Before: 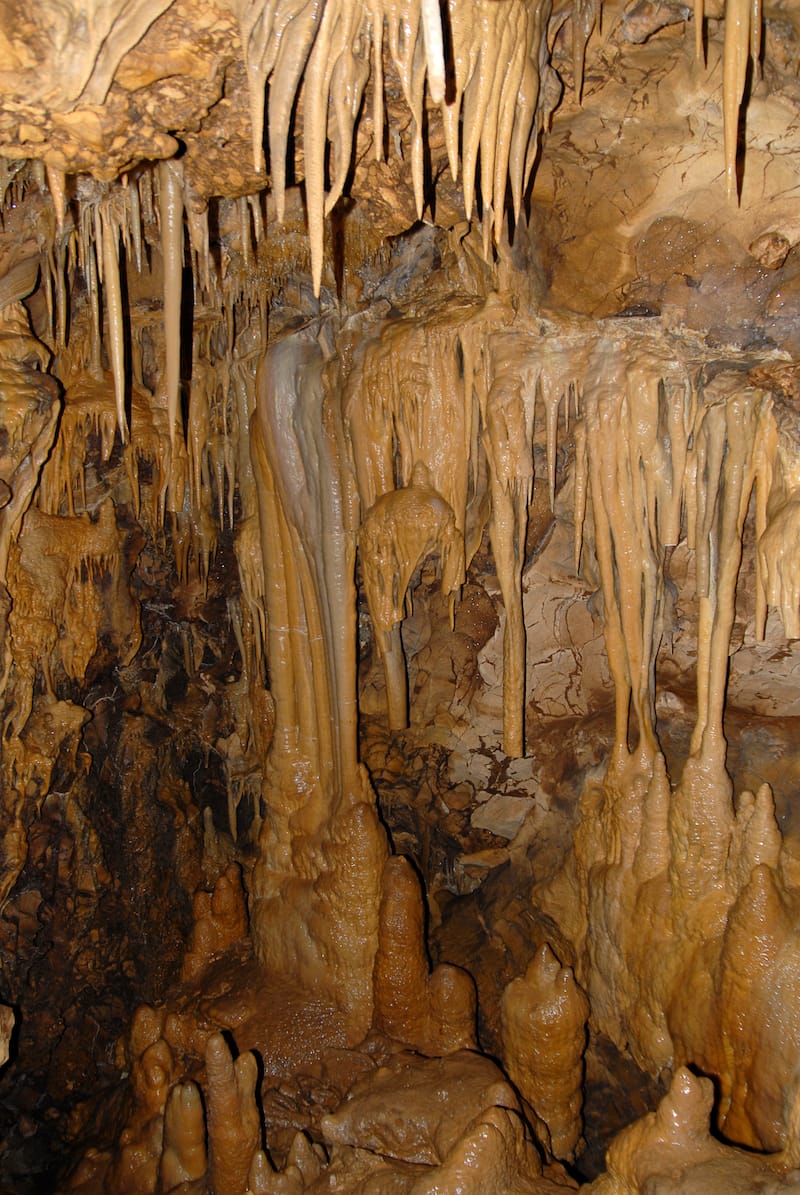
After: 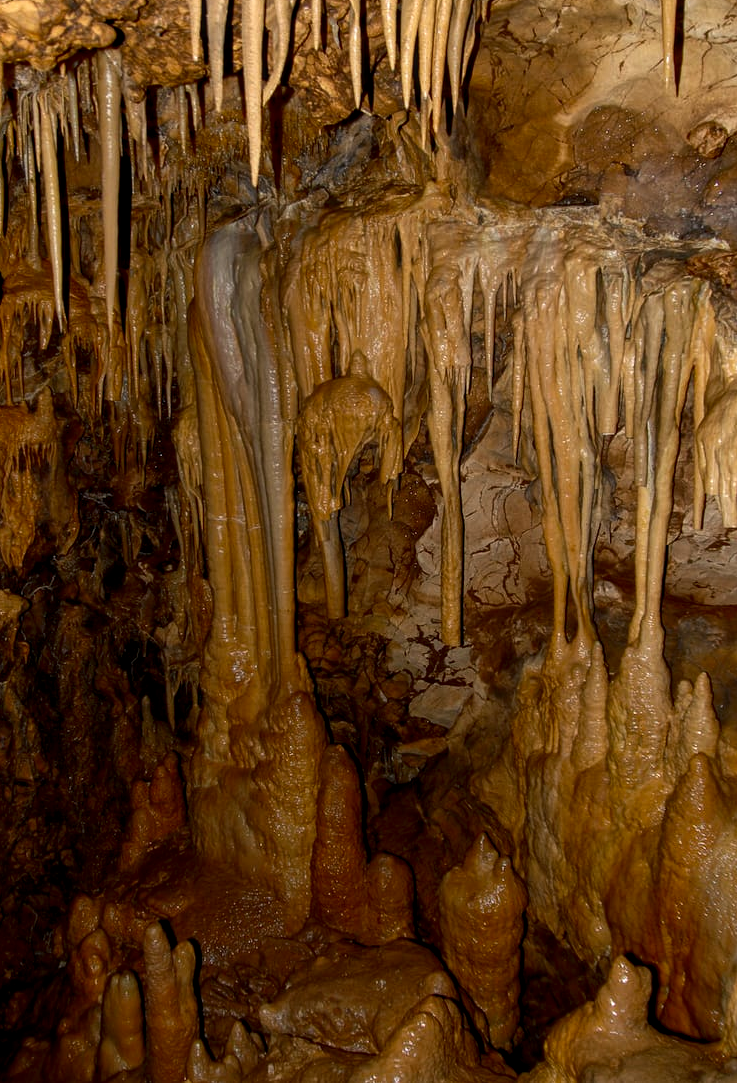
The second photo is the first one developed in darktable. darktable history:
crop and rotate: left 7.787%, top 9.325%
local contrast: detail 130%
contrast brightness saturation: brightness -0.211, saturation 0.078
